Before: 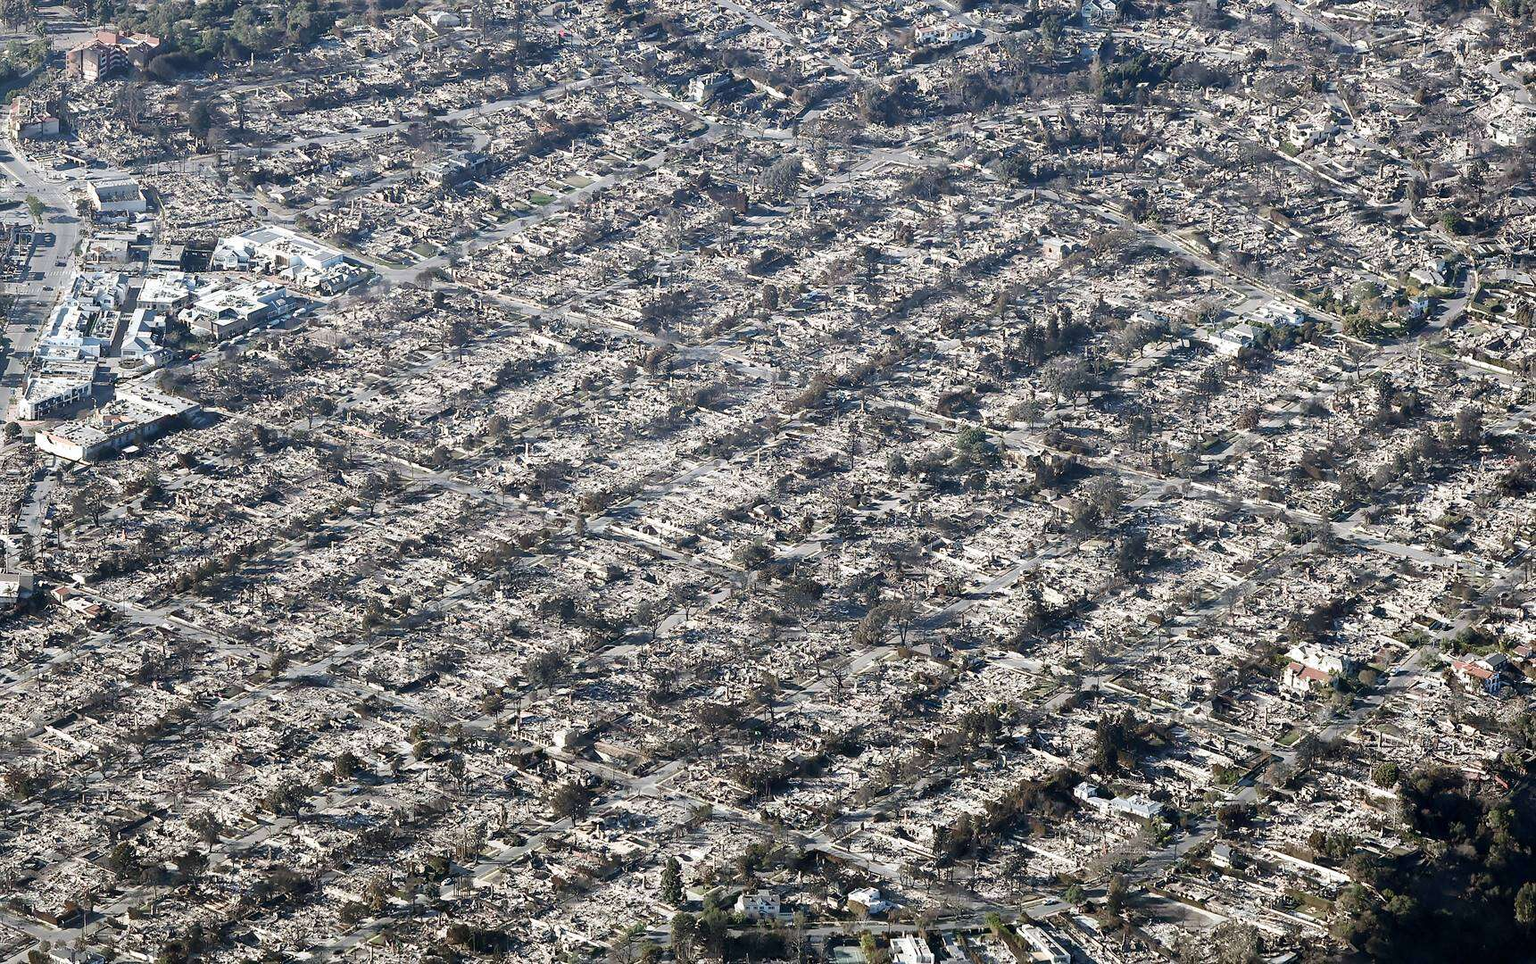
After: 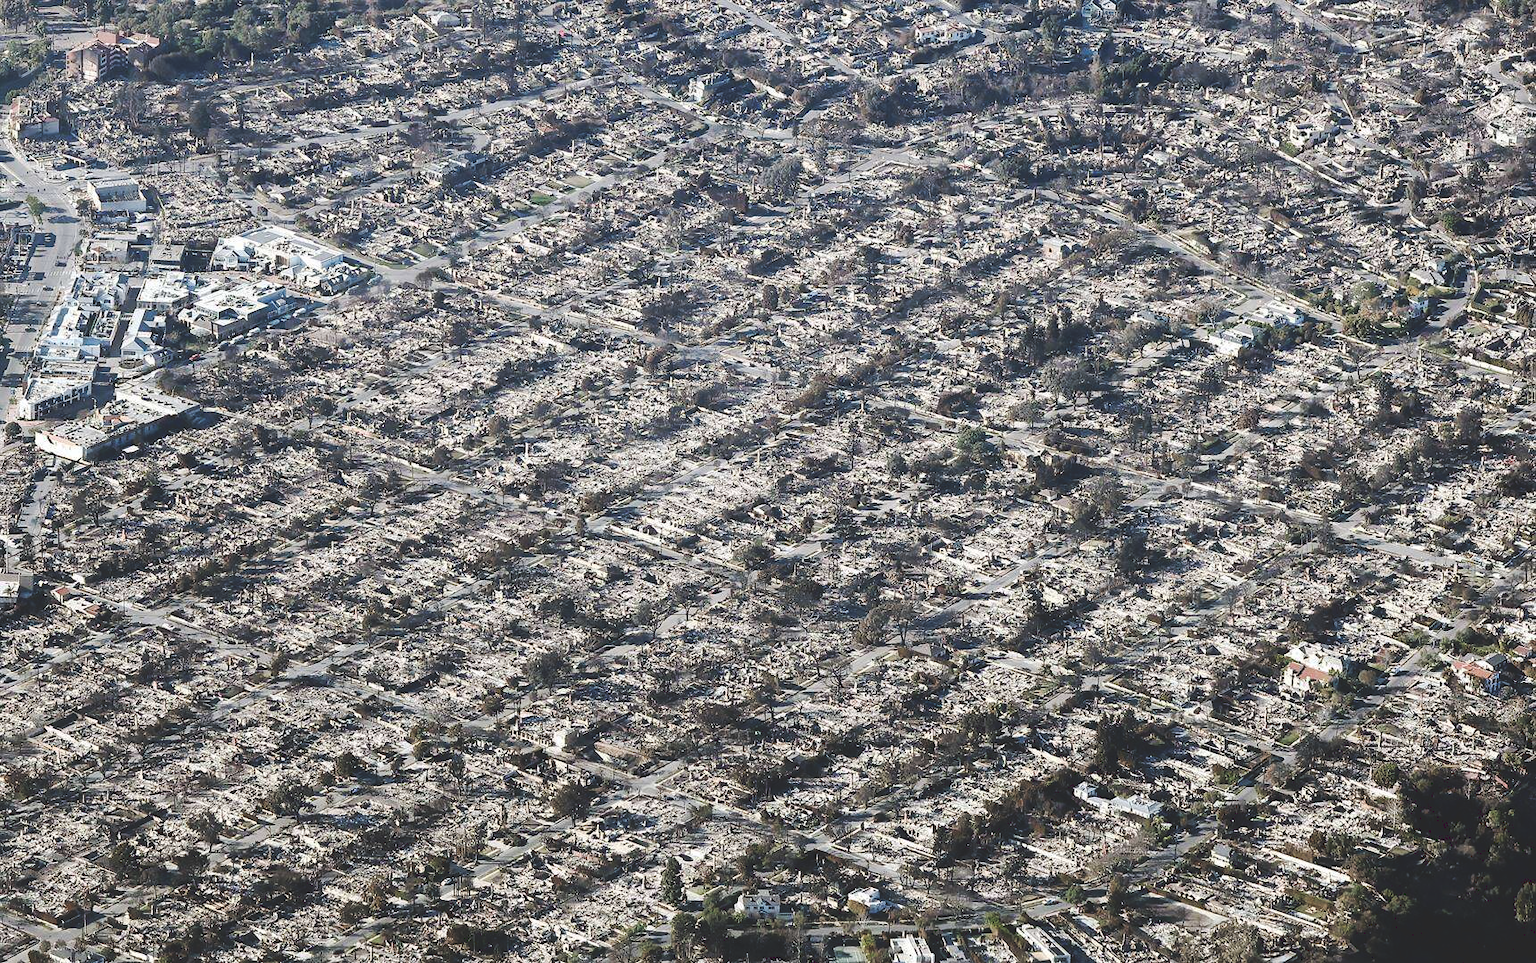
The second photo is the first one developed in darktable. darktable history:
tone curve: curves: ch0 [(0, 0) (0.003, 0.156) (0.011, 0.156) (0.025, 0.157) (0.044, 0.164) (0.069, 0.172) (0.1, 0.181) (0.136, 0.191) (0.177, 0.214) (0.224, 0.245) (0.277, 0.285) (0.335, 0.333) (0.399, 0.387) (0.468, 0.471) (0.543, 0.556) (0.623, 0.648) (0.709, 0.734) (0.801, 0.809) (0.898, 0.891) (1, 1)], preserve colors none
base curve: preserve colors none
